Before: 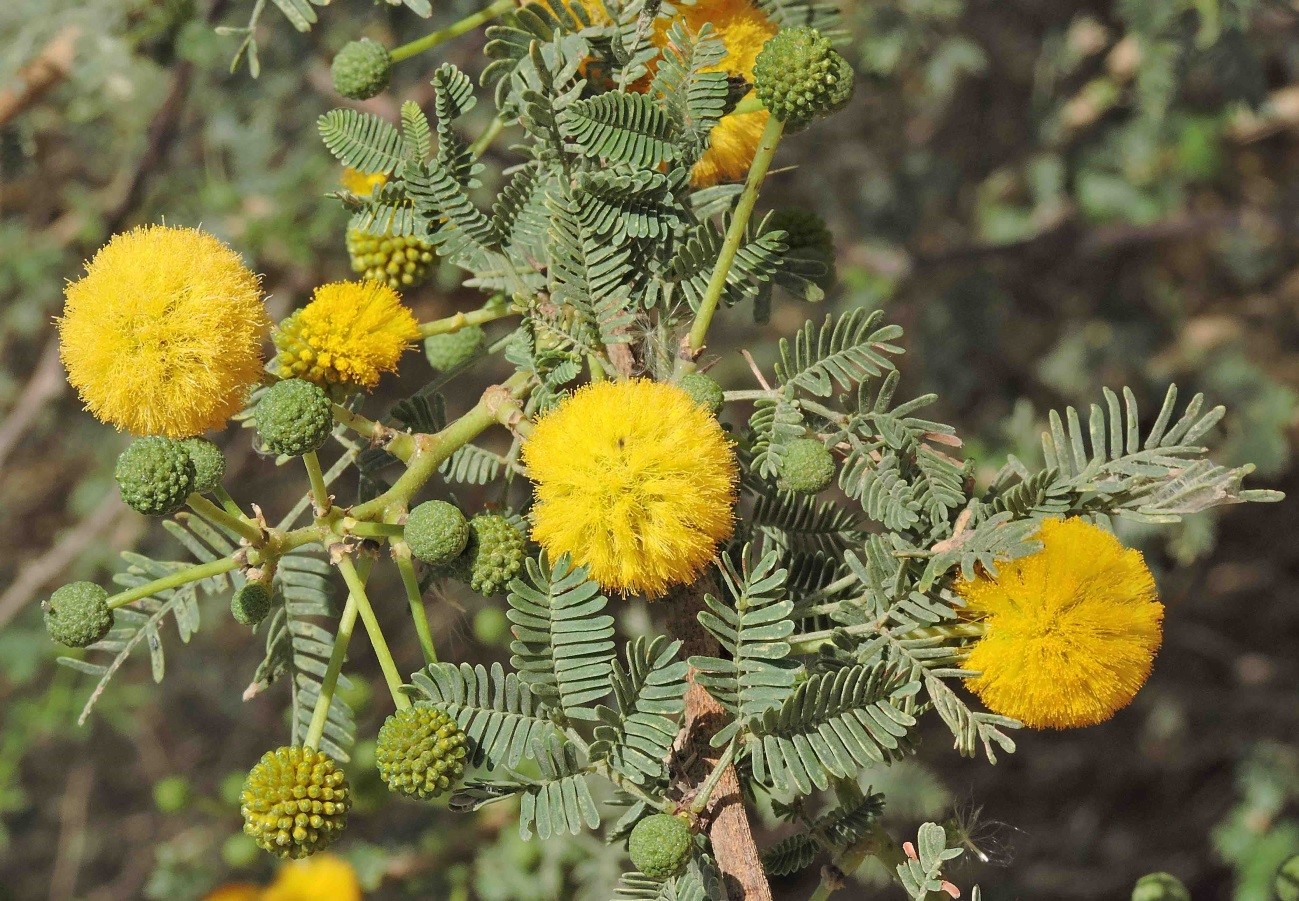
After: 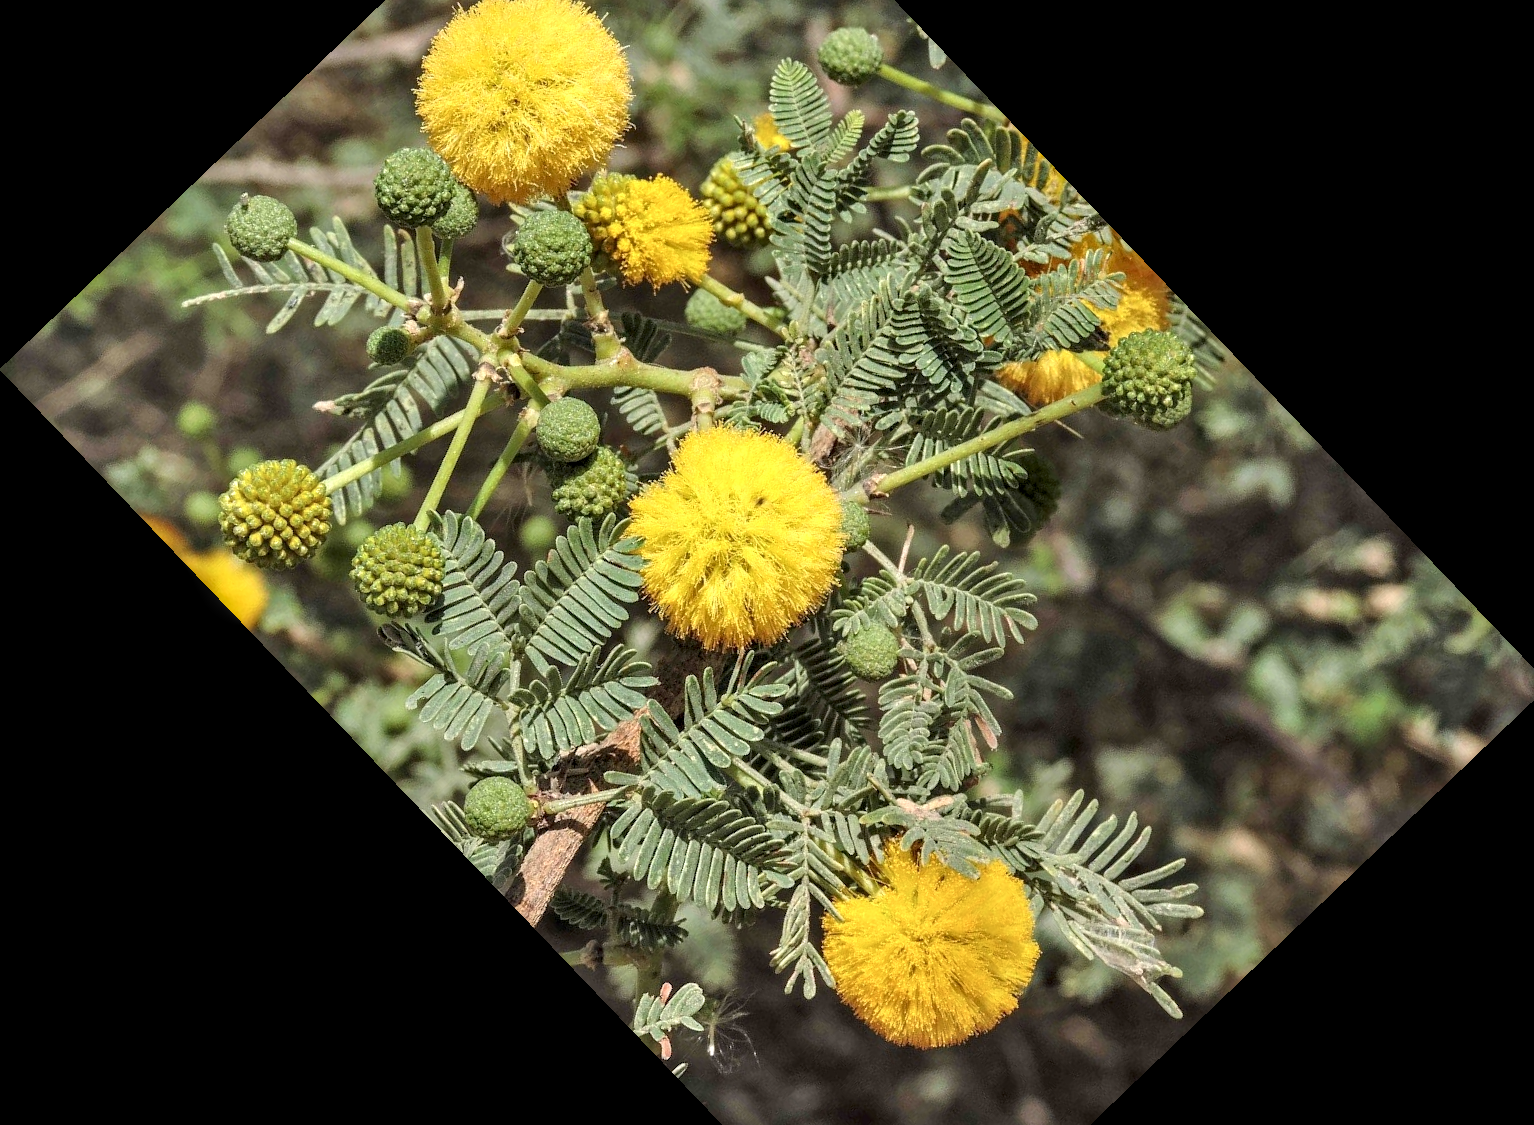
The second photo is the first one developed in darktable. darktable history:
crop and rotate: angle -46.26°, top 16.234%, right 0.912%, bottom 11.704%
local contrast: detail 160%
